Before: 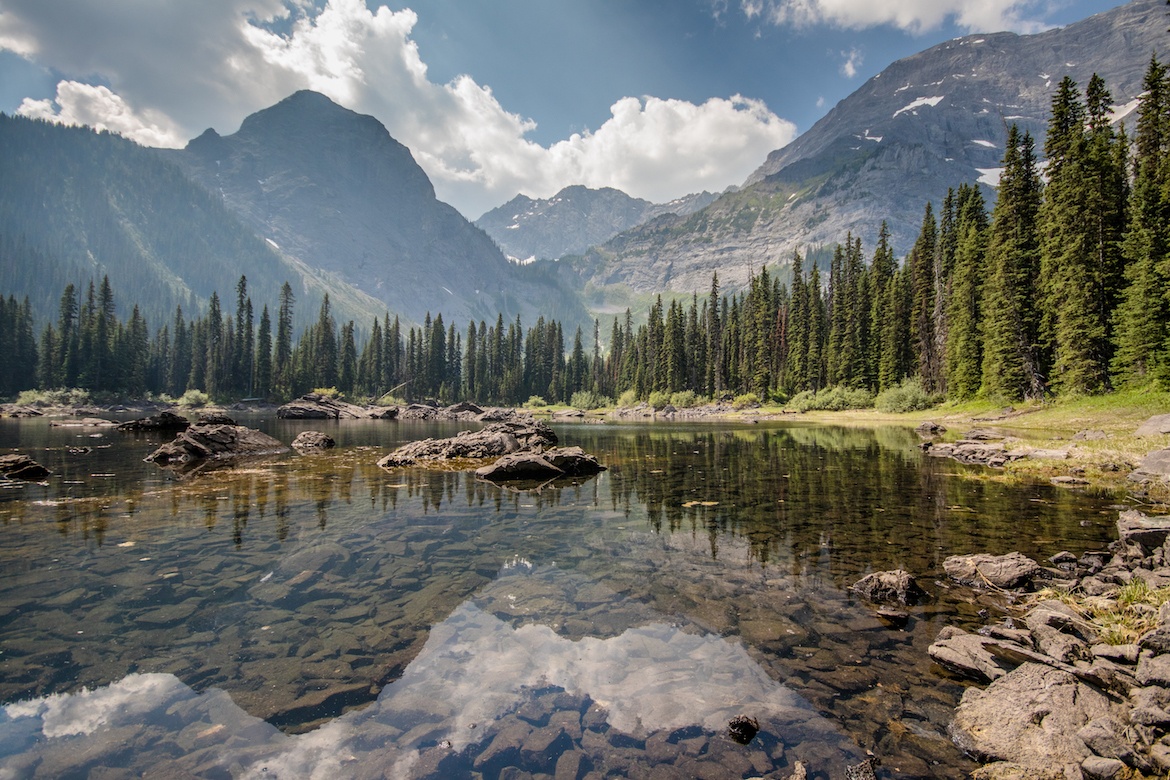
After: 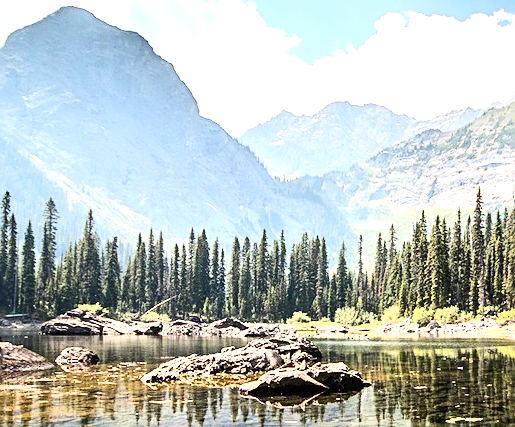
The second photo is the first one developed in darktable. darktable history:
exposure: black level correction 0, exposure 1.45 EV, compensate exposure bias true, compensate highlight preservation false
sharpen: on, module defaults
contrast brightness saturation: contrast 0.28
crop: left 20.248%, top 10.86%, right 35.675%, bottom 34.321%
